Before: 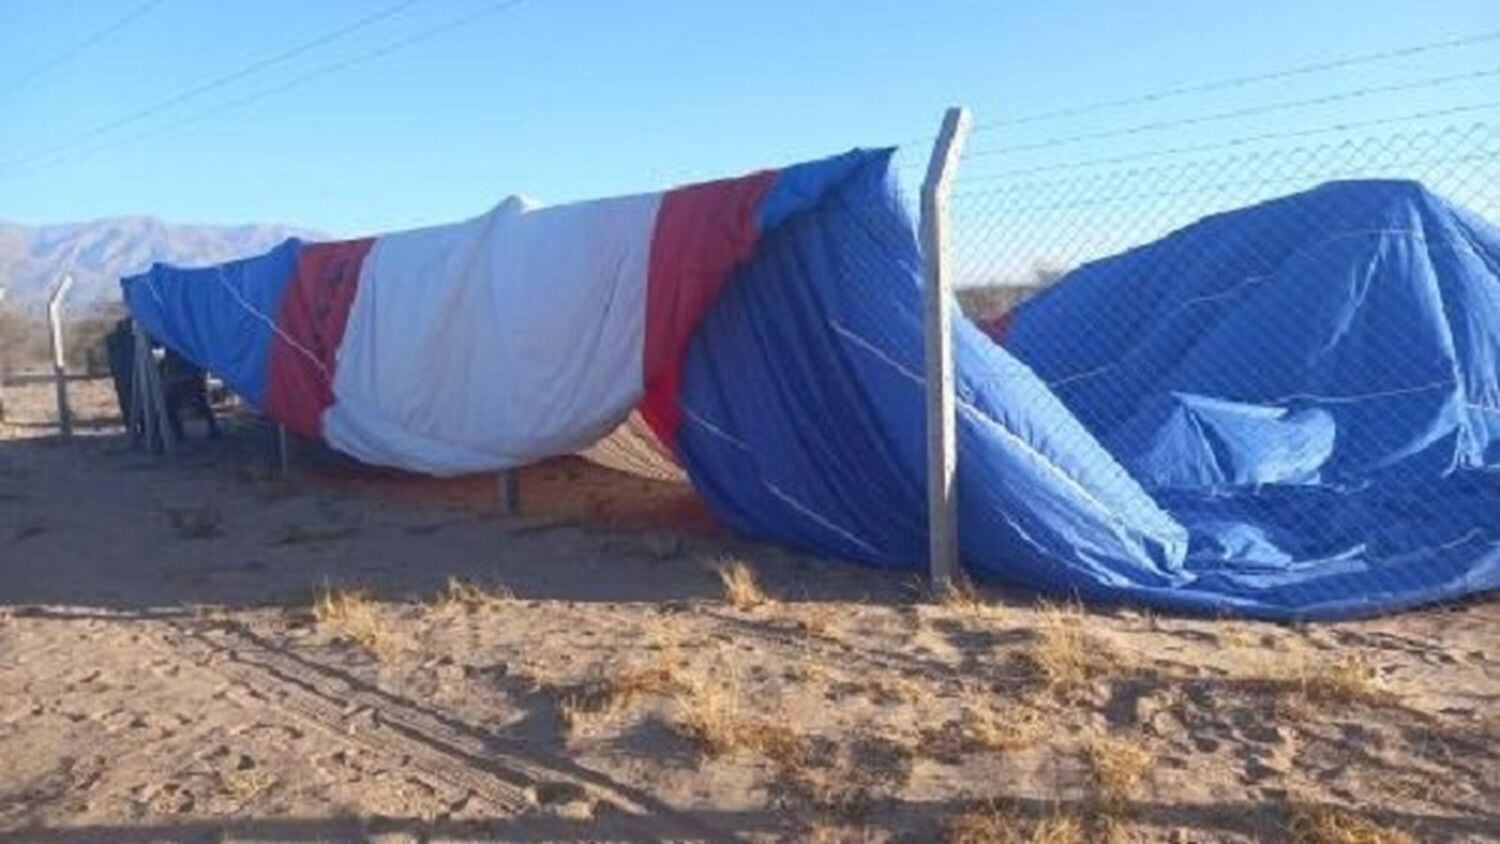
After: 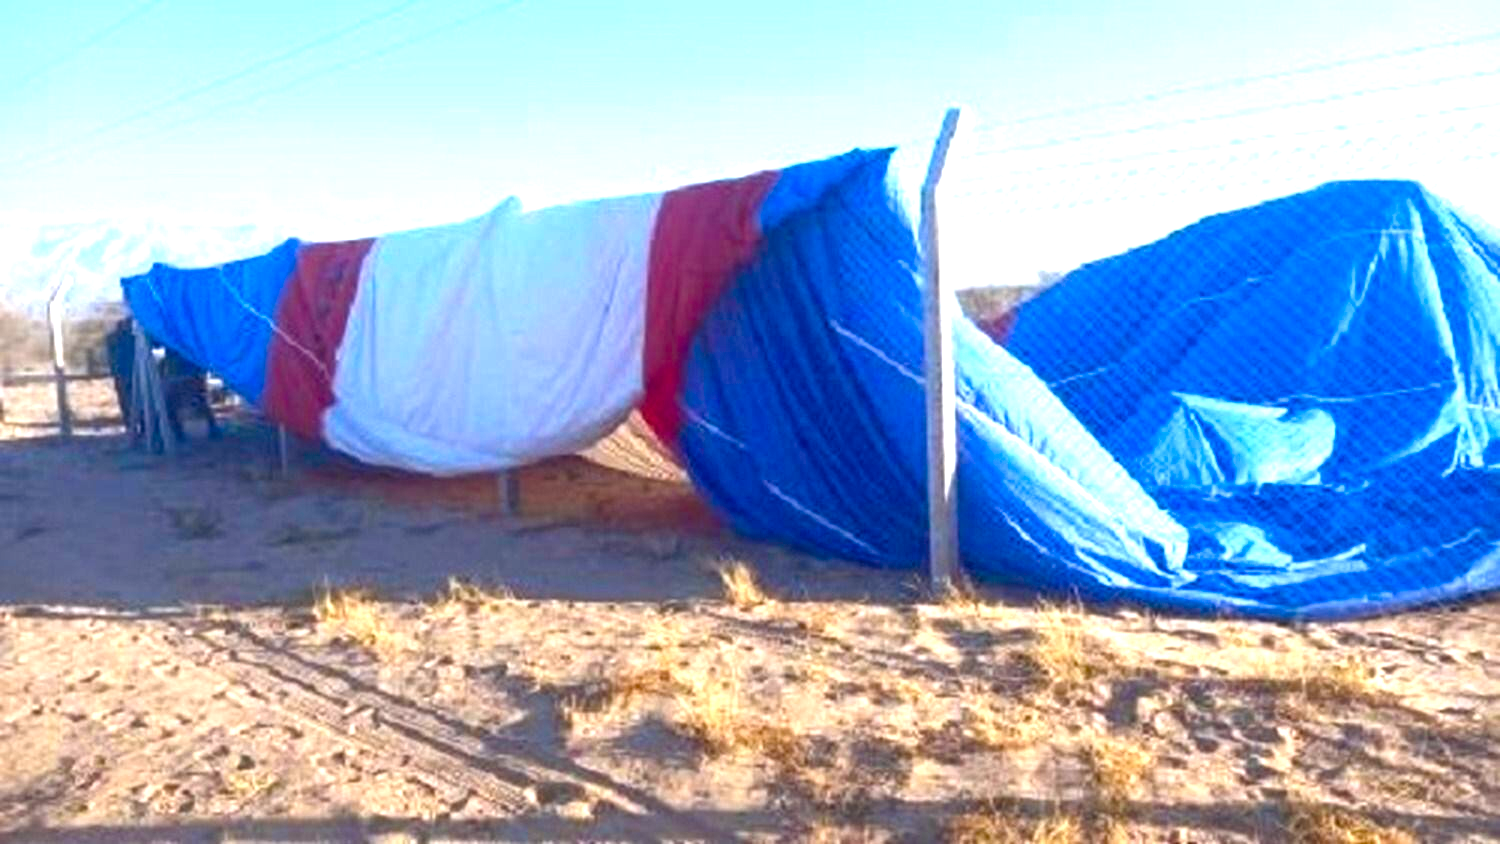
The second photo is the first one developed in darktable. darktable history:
exposure: exposure 0.765 EV, compensate exposure bias true, compensate highlight preservation false
color zones: curves: ch0 [(0.068, 0.464) (0.25, 0.5) (0.48, 0.508) (0.75, 0.536) (0.886, 0.476) (0.967, 0.456)]; ch1 [(0.066, 0.456) (0.25, 0.5) (0.616, 0.508) (0.746, 0.56) (0.934, 0.444)]
color balance rgb: global offset › chroma 0.104%, global offset › hue 253.87°, perceptual saturation grading › global saturation 20%, perceptual saturation grading › highlights -24.868%, perceptual saturation grading › shadows 24.745%, perceptual brilliance grading › highlights 9.914%, perceptual brilliance grading › shadows -4.895%, global vibrance 34.359%
